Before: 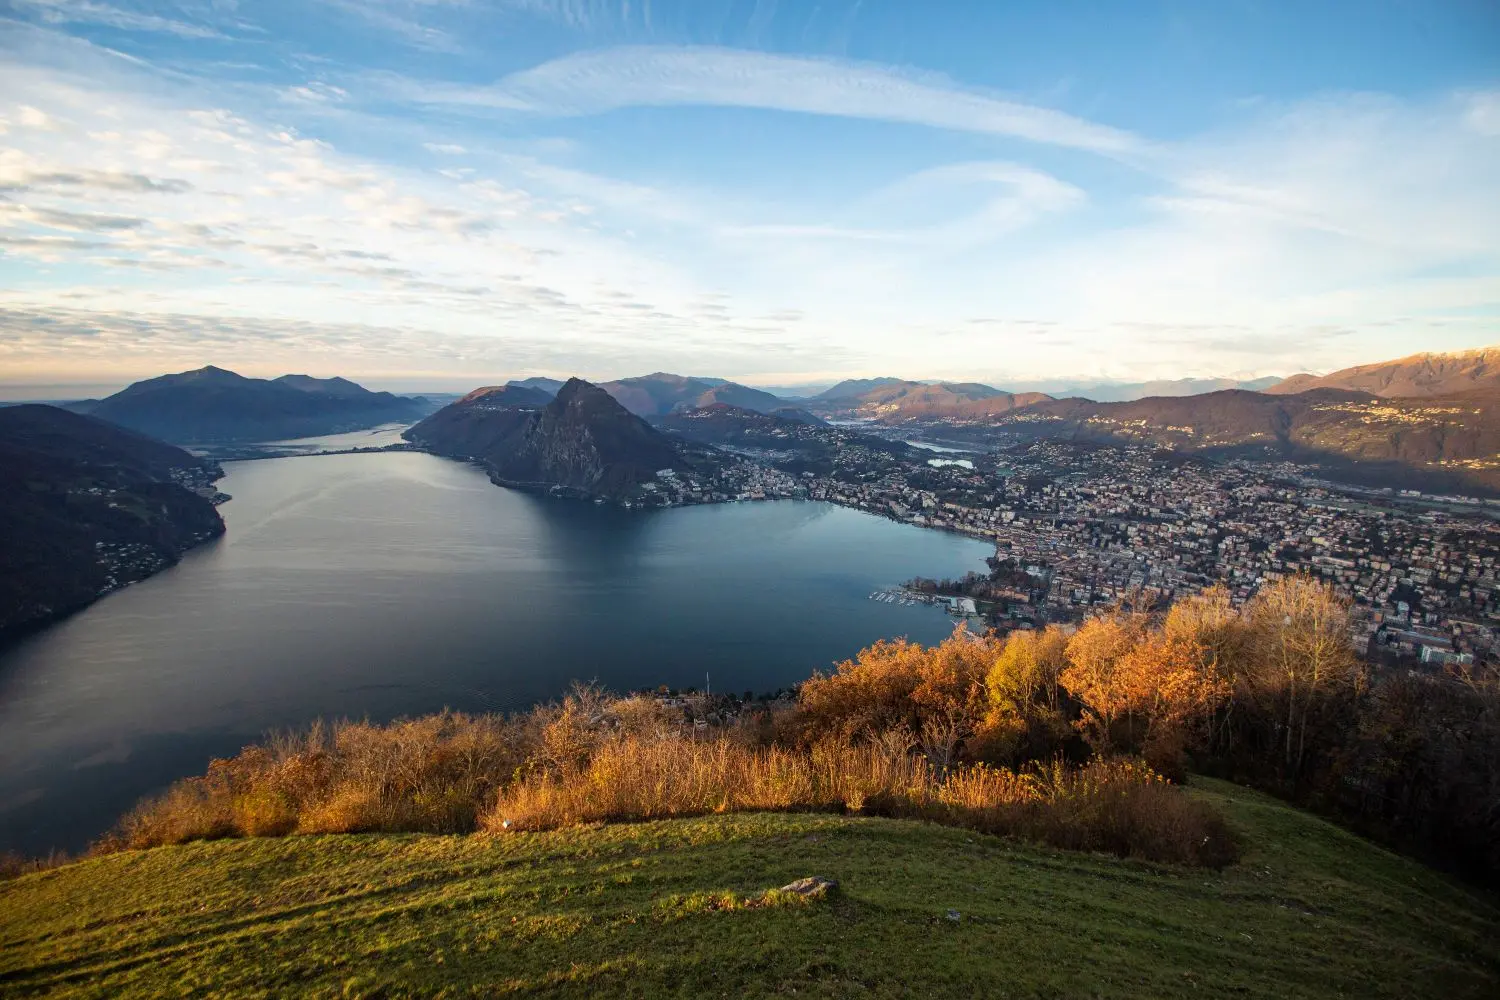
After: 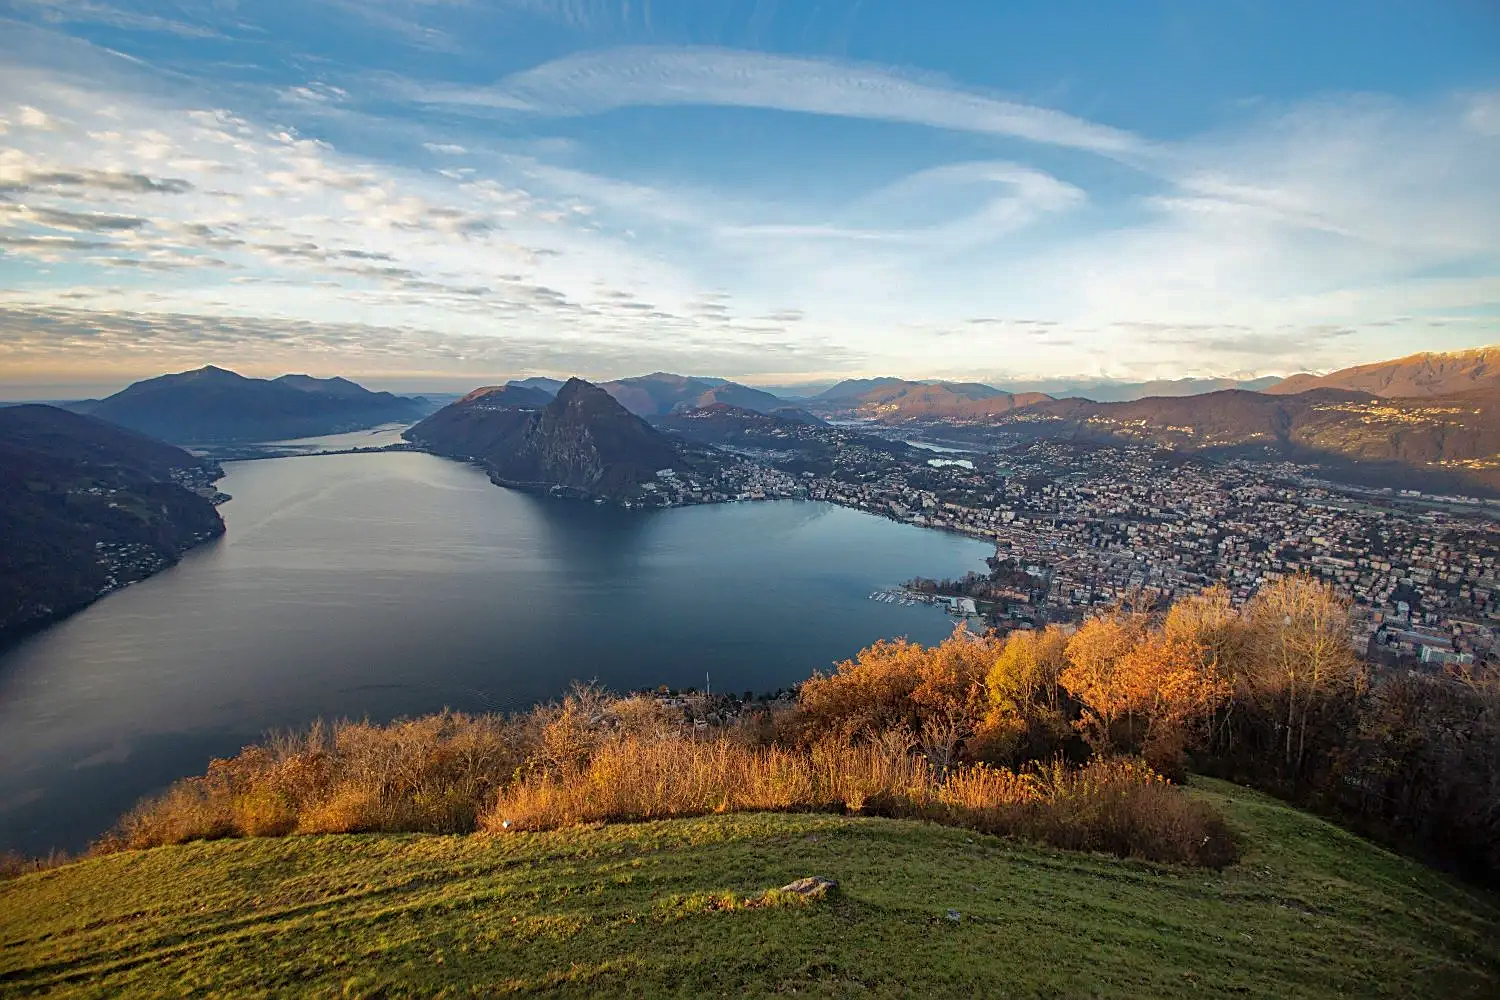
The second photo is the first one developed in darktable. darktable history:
sharpen: on, module defaults
shadows and highlights: highlights -60.1, highlights color adjustment 55.26%
